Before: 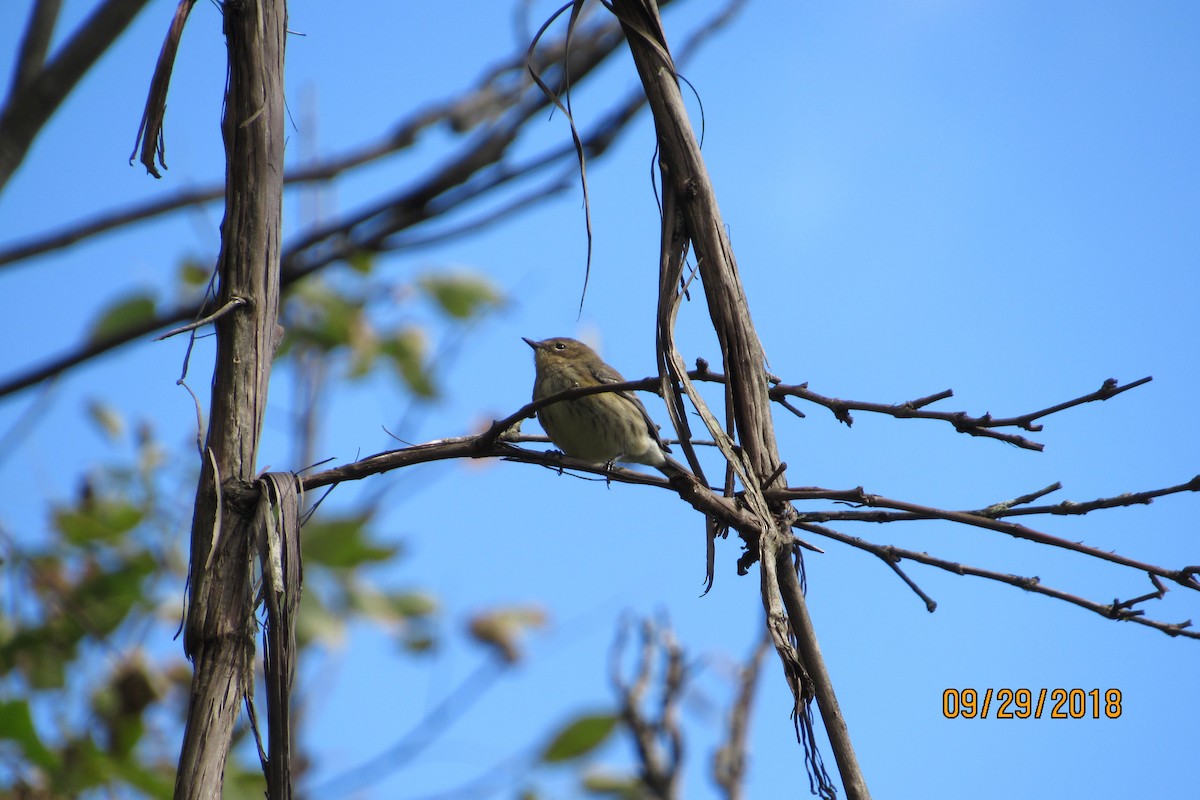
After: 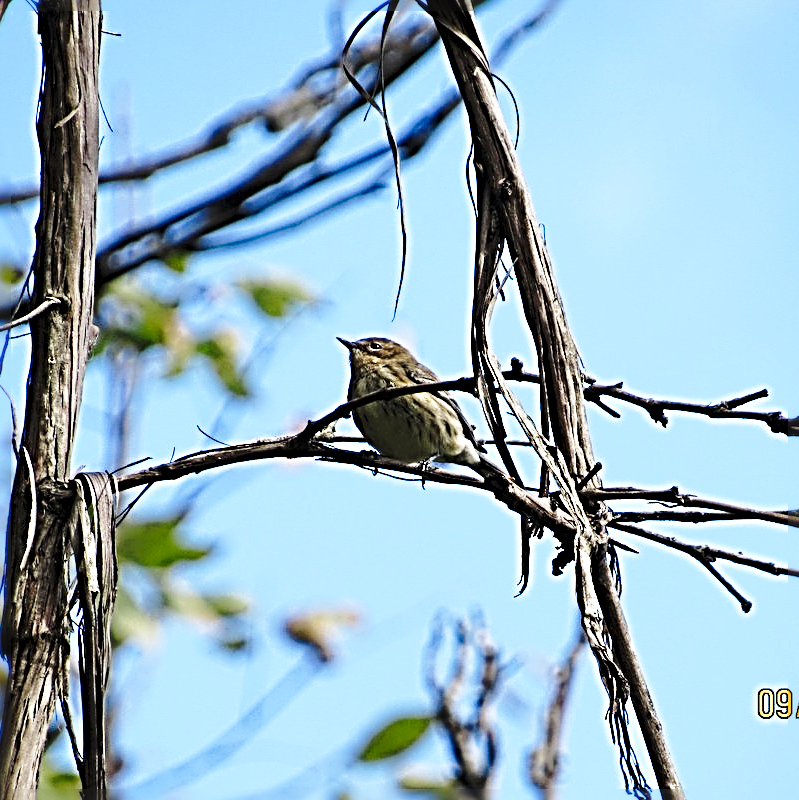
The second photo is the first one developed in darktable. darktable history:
crop: left 15.419%, right 17.914%
shadows and highlights: shadows 20.55, highlights -20.99, soften with gaussian
base curve: curves: ch0 [(0, 0) (0.036, 0.037) (0.121, 0.228) (0.46, 0.76) (0.859, 0.983) (1, 1)], preserve colors none
sharpen: radius 4.001, amount 2
